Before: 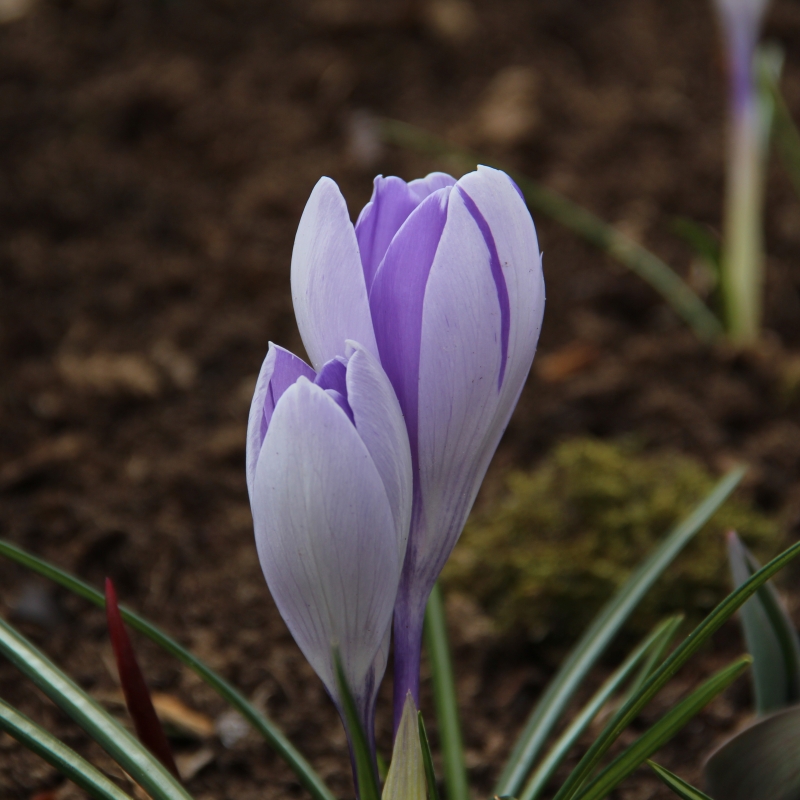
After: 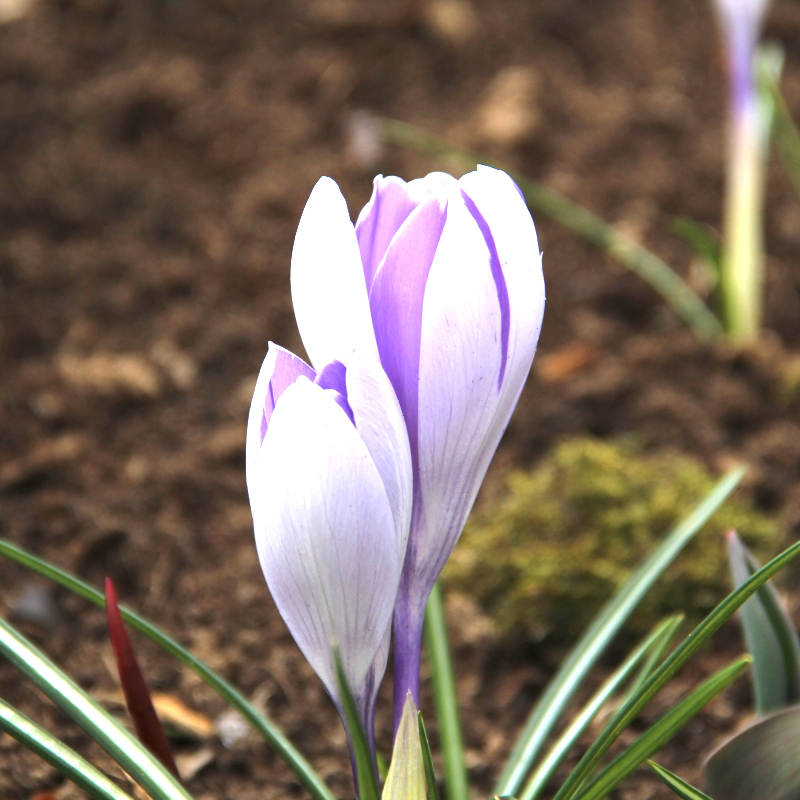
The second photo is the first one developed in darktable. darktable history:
exposure: black level correction 0, exposure 1.879 EV, compensate exposure bias true, compensate highlight preservation false
